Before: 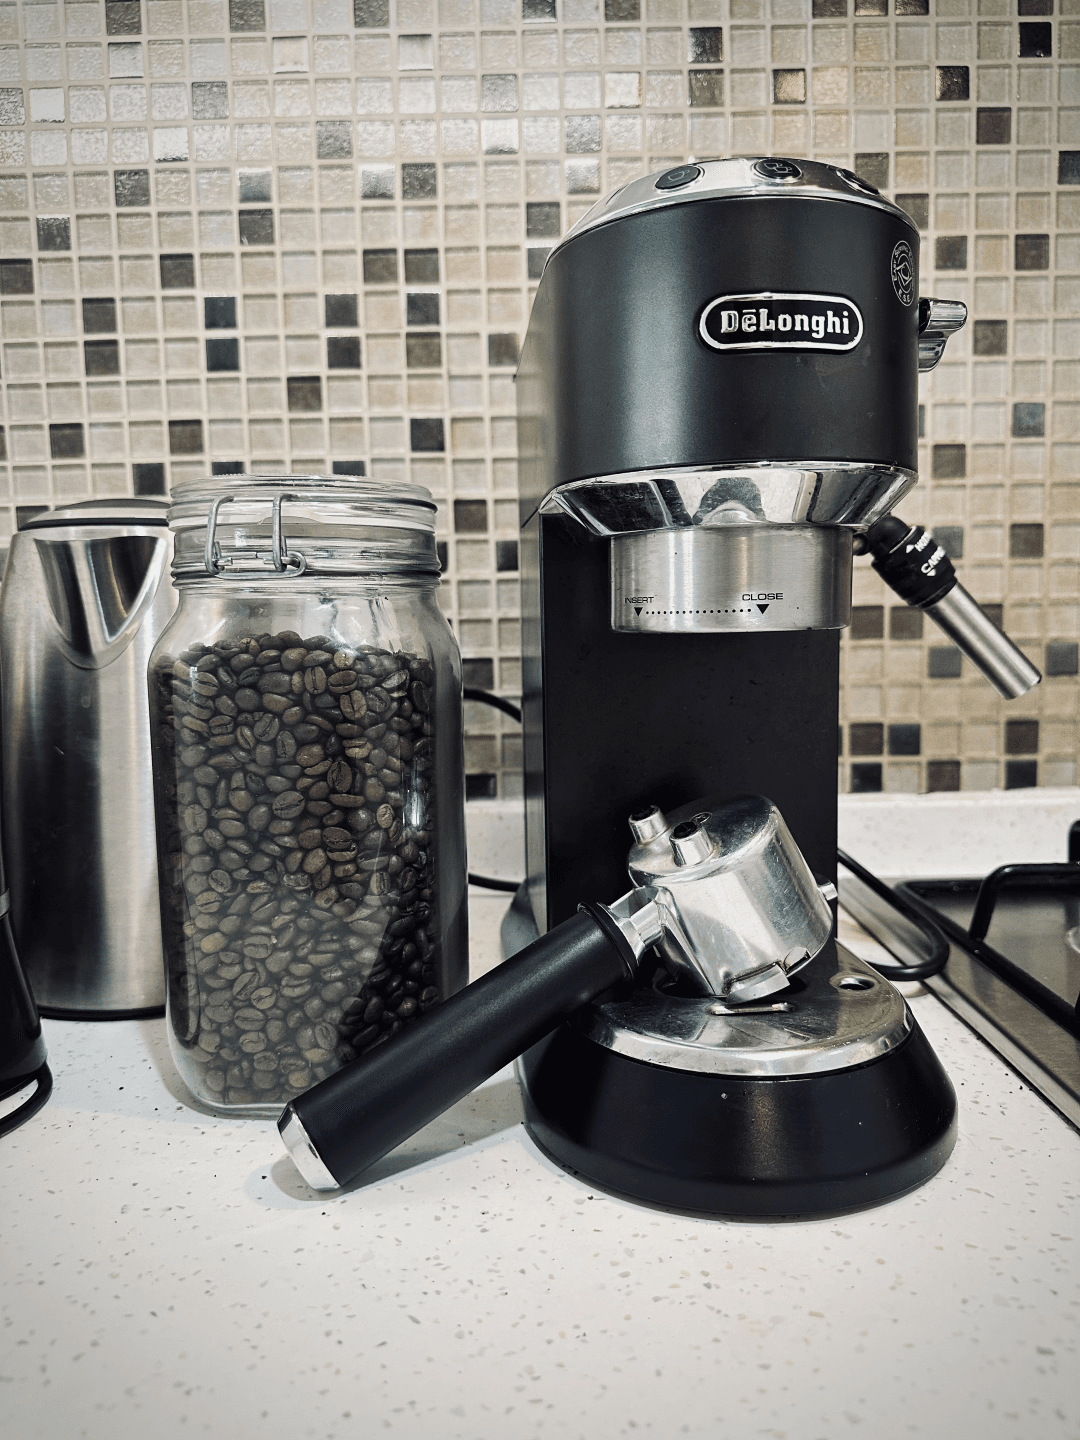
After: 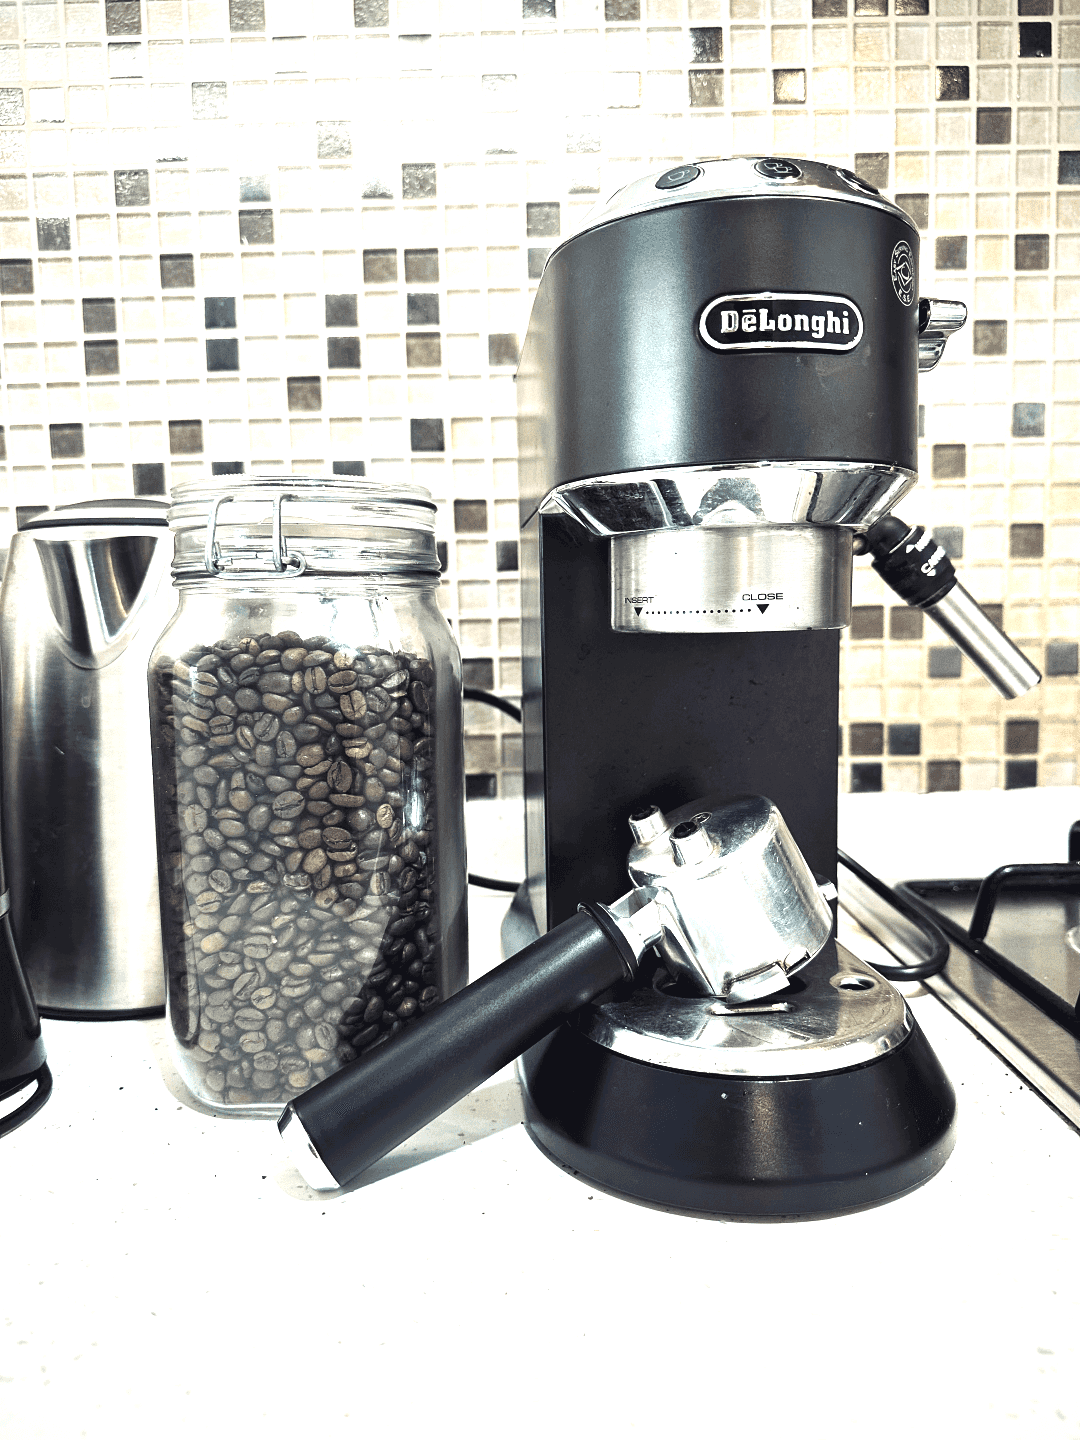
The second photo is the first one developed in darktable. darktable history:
exposure: black level correction 0, exposure 1.367 EV, compensate highlight preservation false
